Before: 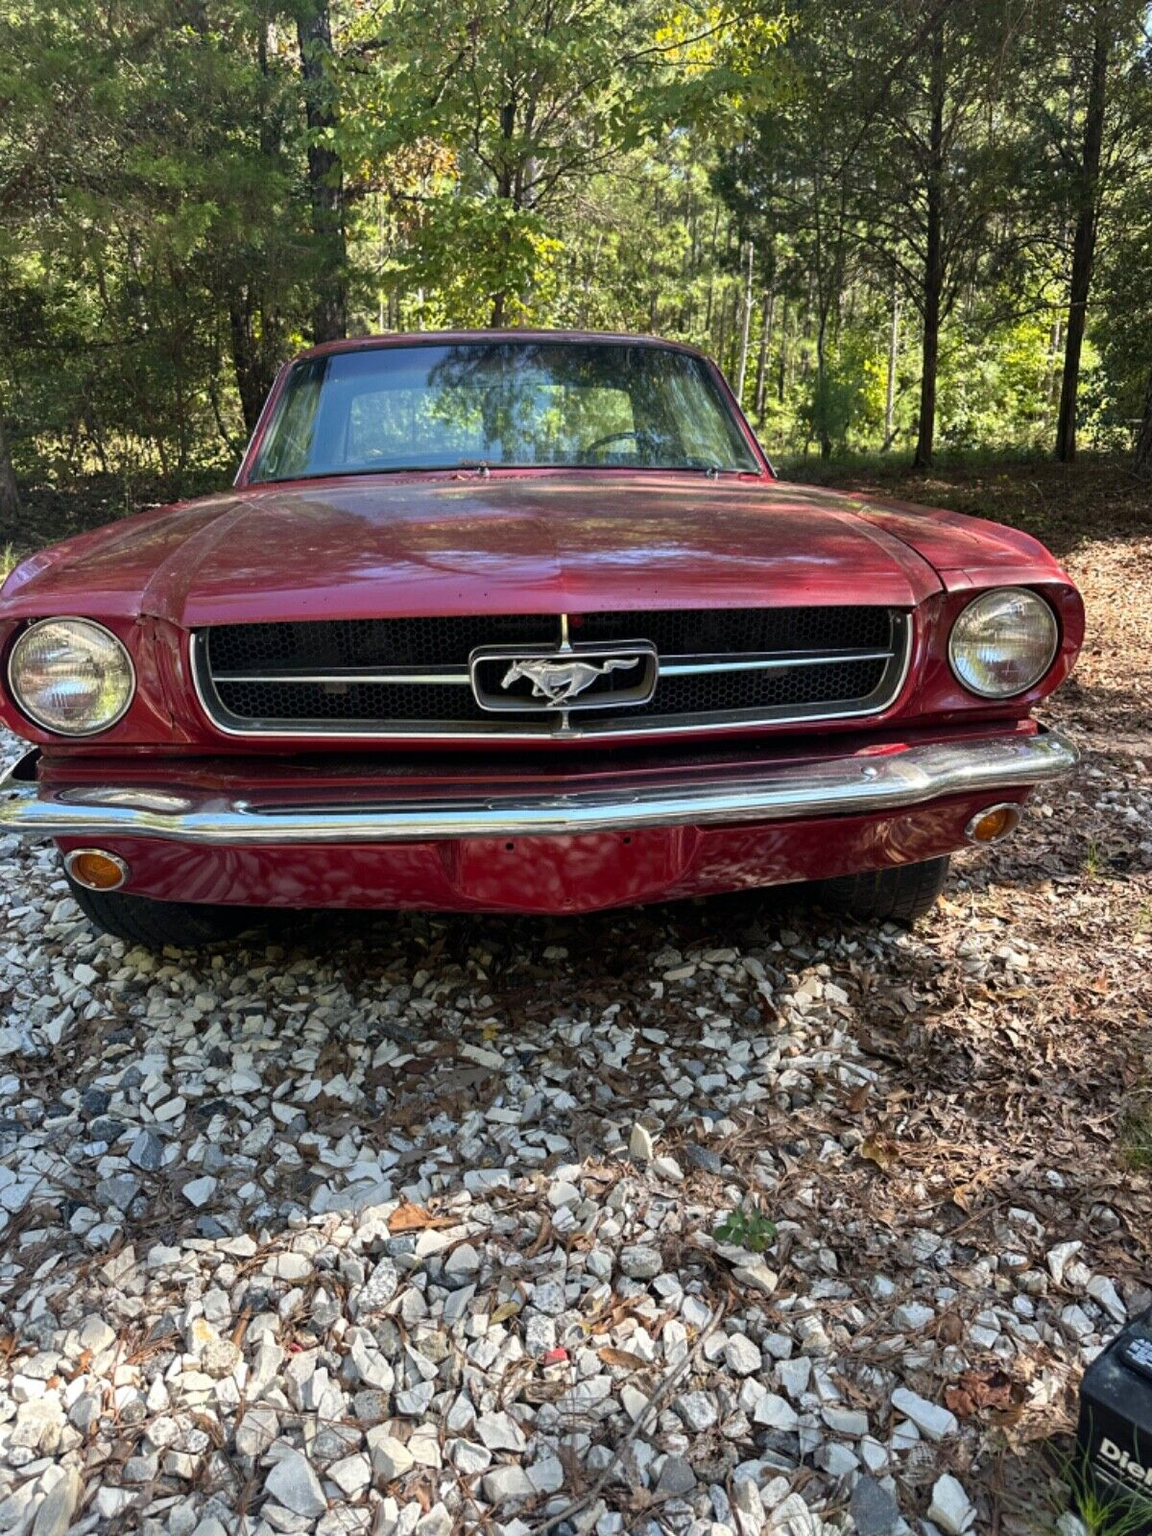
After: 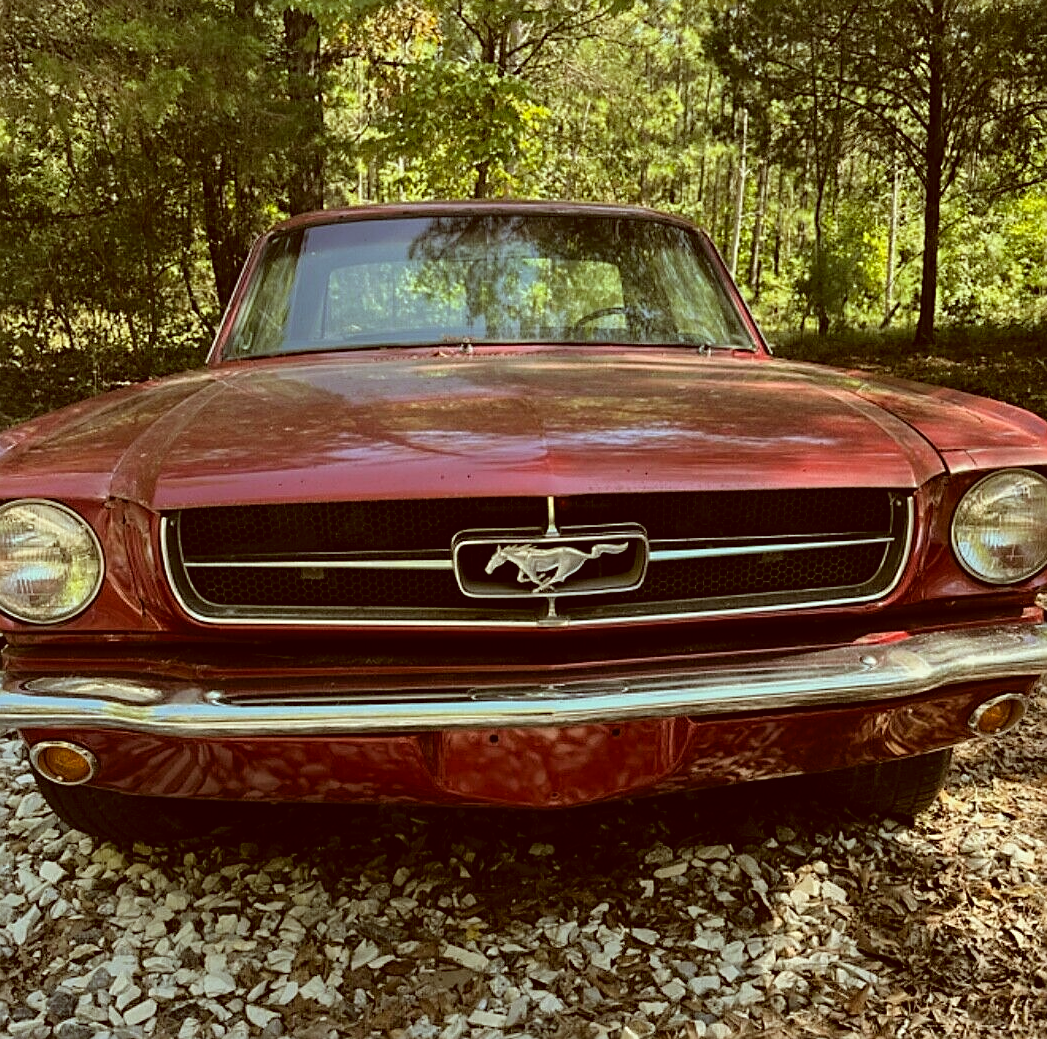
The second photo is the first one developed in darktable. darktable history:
crop: left 3.116%, top 8.959%, right 9.63%, bottom 26.047%
exposure: exposure -0.935 EV, compensate highlight preservation false
contrast brightness saturation: brightness 0.142
shadows and highlights: shadows 11.69, white point adjustment 1.3, soften with gaussian
color correction: highlights a* -5.42, highlights b* 9.8, shadows a* 9.4, shadows b* 24.1
sharpen: on, module defaults
tone equalizer: -8 EV -0.716 EV, -7 EV -0.671 EV, -6 EV -0.576 EV, -5 EV -0.403 EV, -3 EV 0.37 EV, -2 EV 0.6 EV, -1 EV 0.689 EV, +0 EV 0.77 EV
